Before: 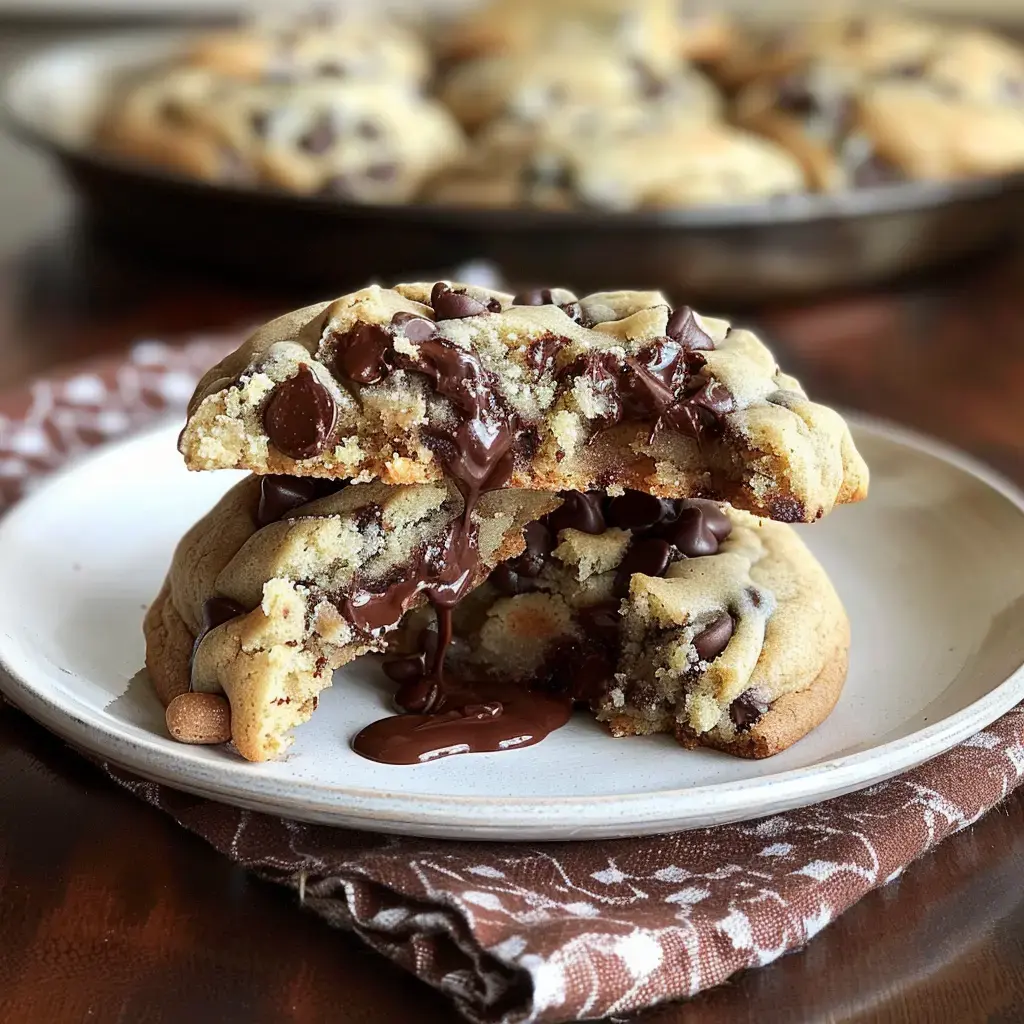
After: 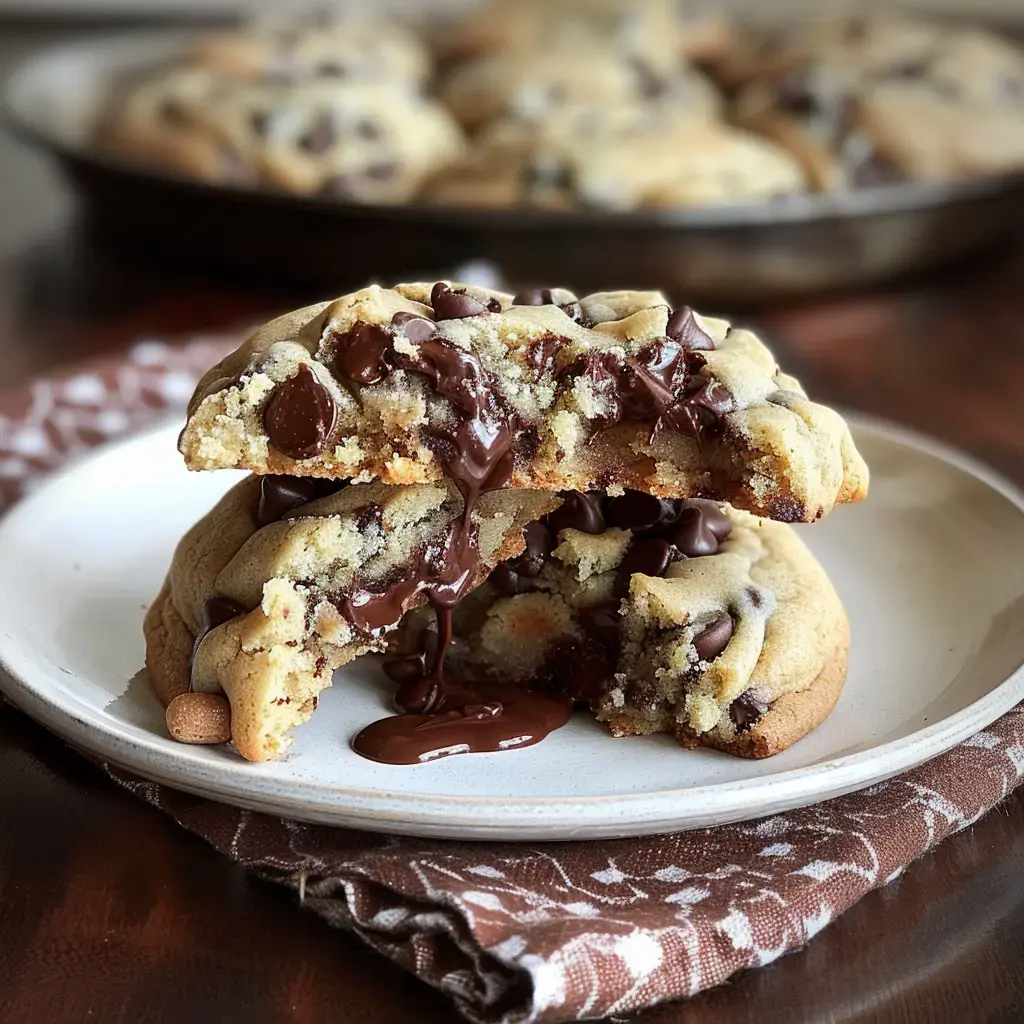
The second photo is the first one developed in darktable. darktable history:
vignetting: brightness -0.416, saturation -0.304, center (-0.037, 0.145), unbound false
